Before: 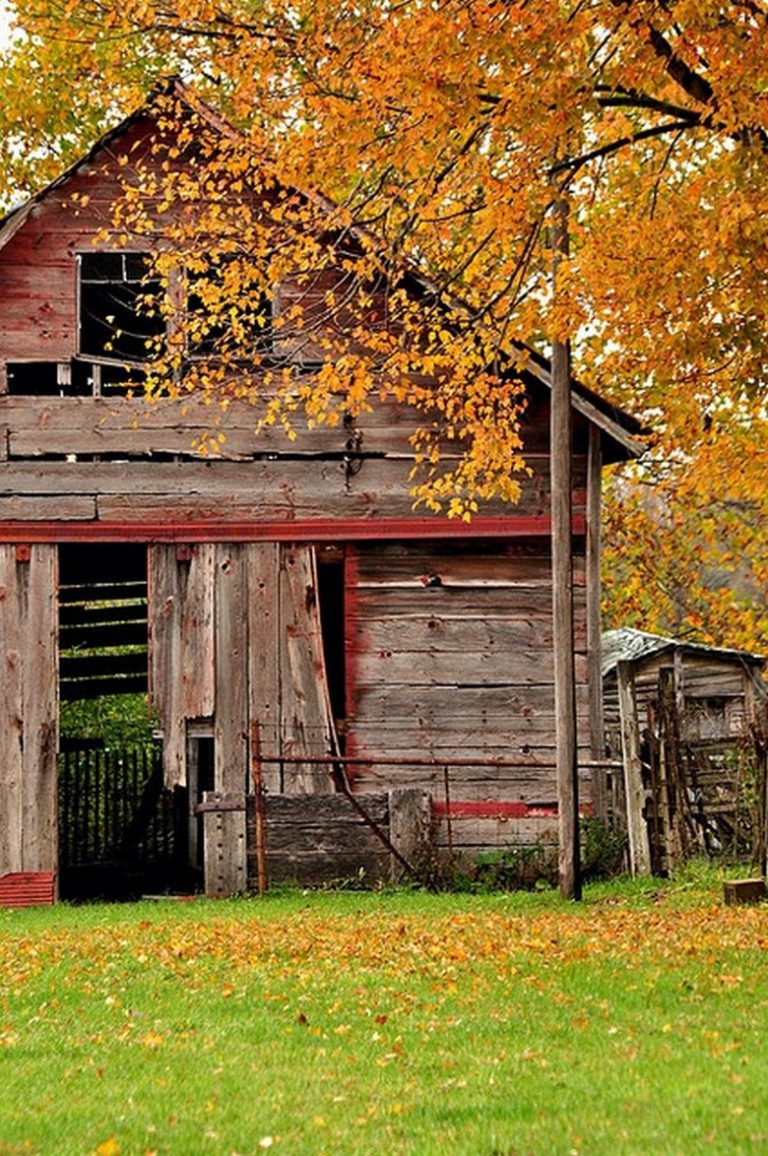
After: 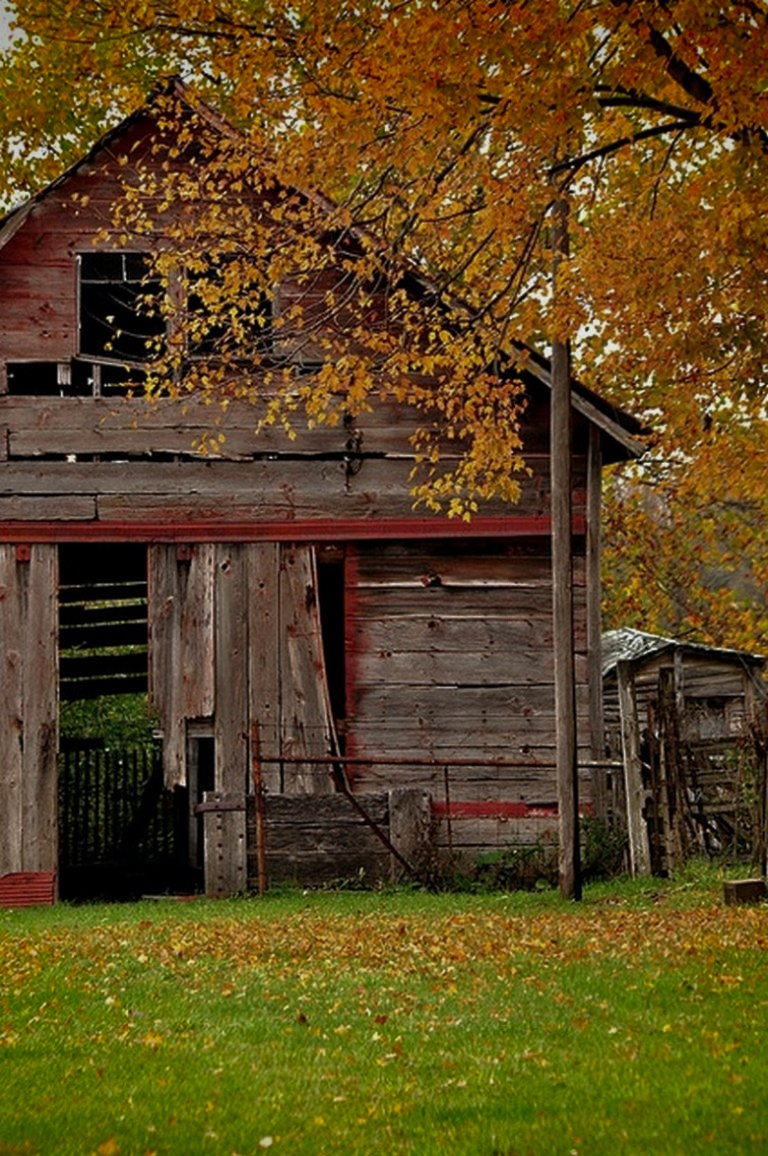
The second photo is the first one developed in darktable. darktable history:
vignetting: fall-off start 88.53%, fall-off radius 44.2%, saturation 0.376, width/height ratio 1.161
rgb curve: curves: ch0 [(0, 0) (0.415, 0.237) (1, 1)]
exposure: exposure -0.21 EV, compensate highlight preservation false
